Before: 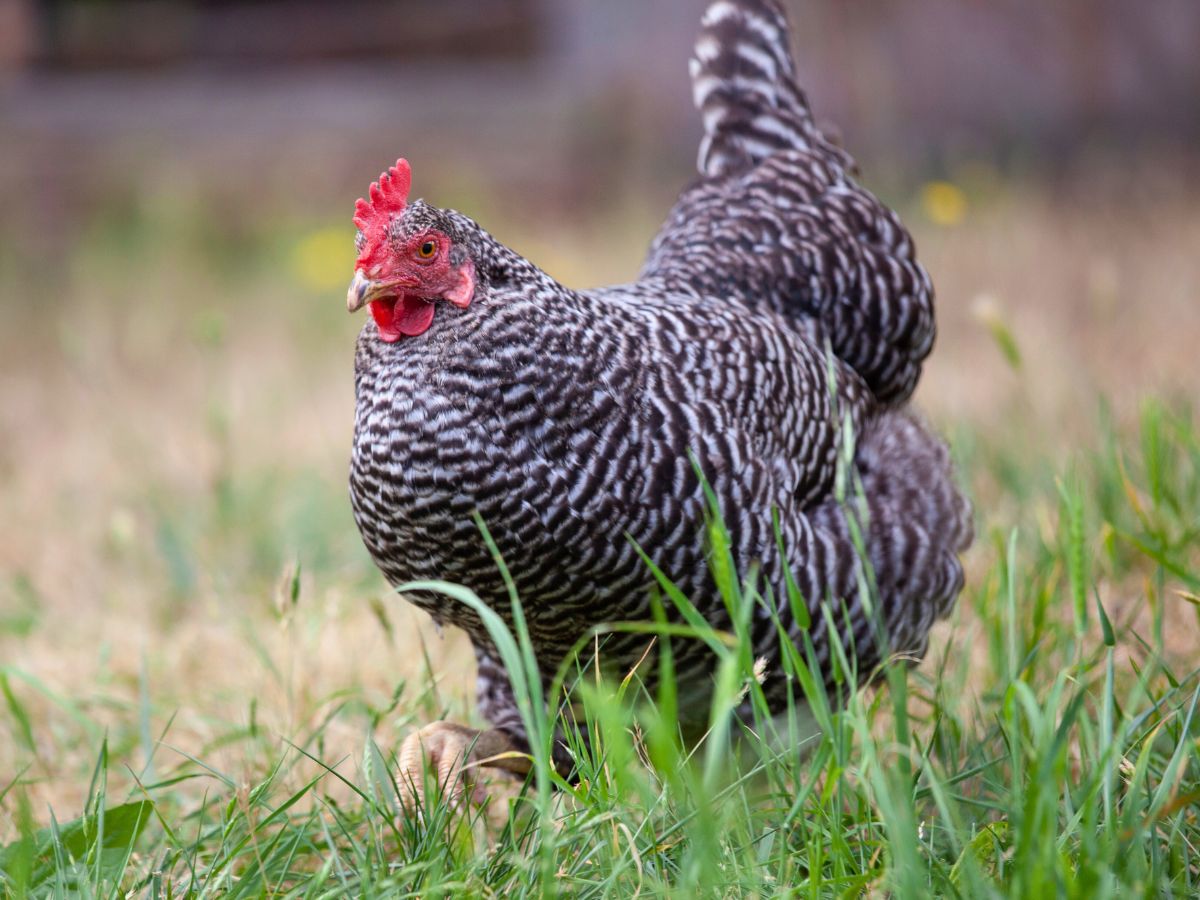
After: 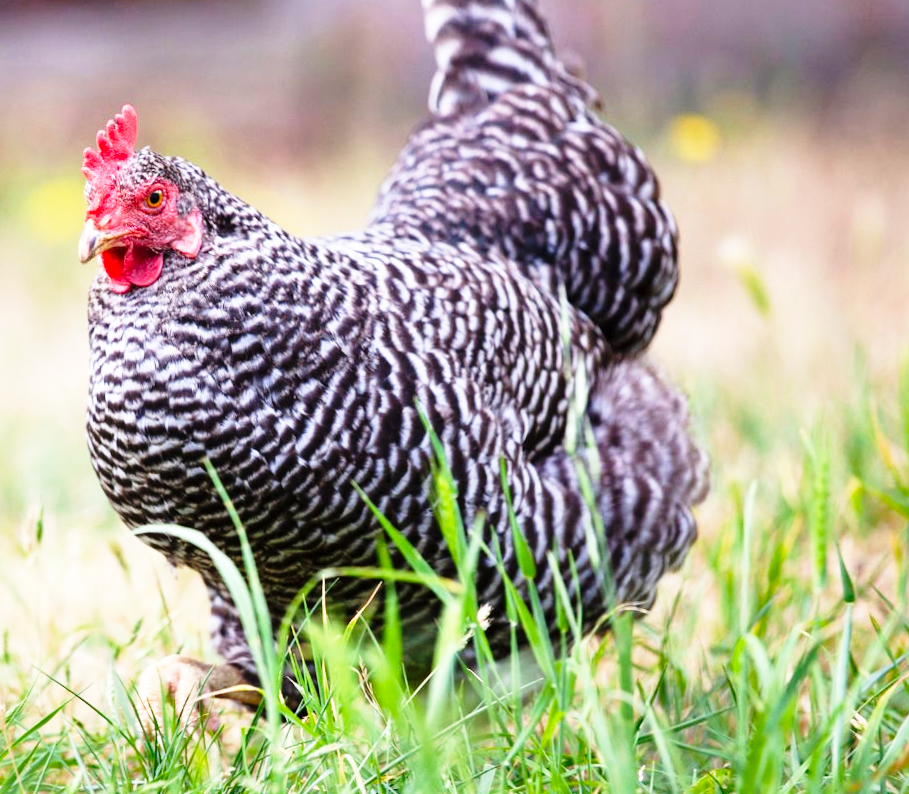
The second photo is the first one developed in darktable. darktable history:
crop and rotate: left 17.959%, top 5.771%, right 1.742%
rotate and perspective: rotation 0.062°, lens shift (vertical) 0.115, lens shift (horizontal) -0.133, crop left 0.047, crop right 0.94, crop top 0.061, crop bottom 0.94
base curve: curves: ch0 [(0, 0) (0.026, 0.03) (0.109, 0.232) (0.351, 0.748) (0.669, 0.968) (1, 1)], preserve colors none
